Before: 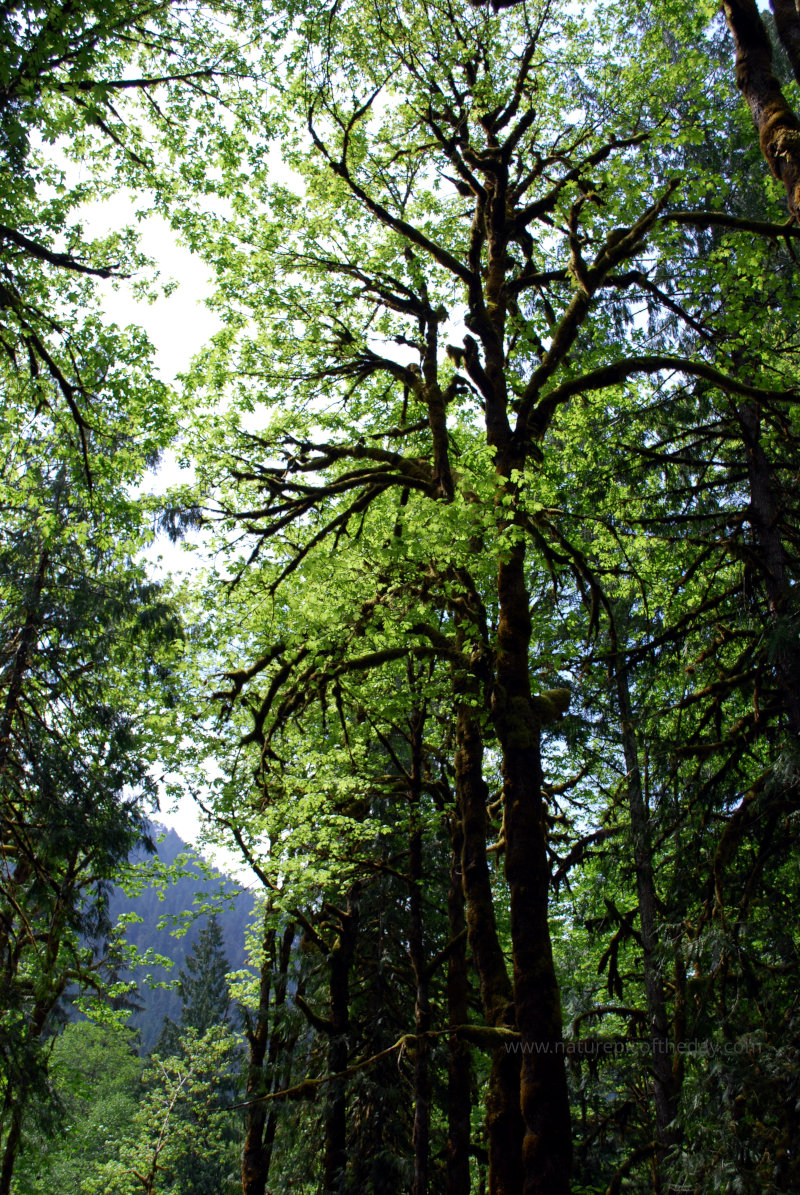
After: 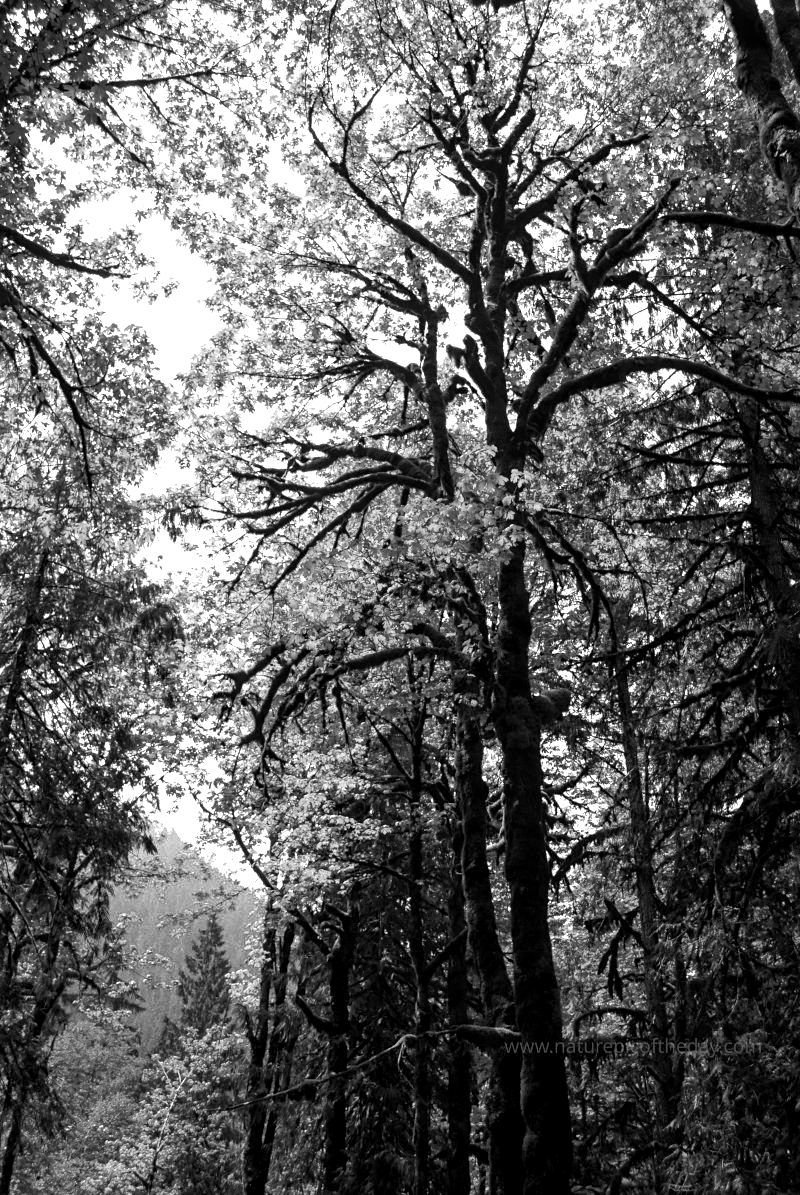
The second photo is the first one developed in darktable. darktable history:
exposure: exposure 0.379 EV, compensate exposure bias true, compensate highlight preservation false
local contrast: on, module defaults
color zones: curves: ch0 [(0, 0.613) (0.01, 0.613) (0.245, 0.448) (0.498, 0.529) (0.642, 0.665) (0.879, 0.777) (0.99, 0.613)]; ch1 [(0, 0) (0.143, 0) (0.286, 0) (0.429, 0) (0.571, 0) (0.714, 0) (0.857, 0)]
sharpen: amount 0.201
